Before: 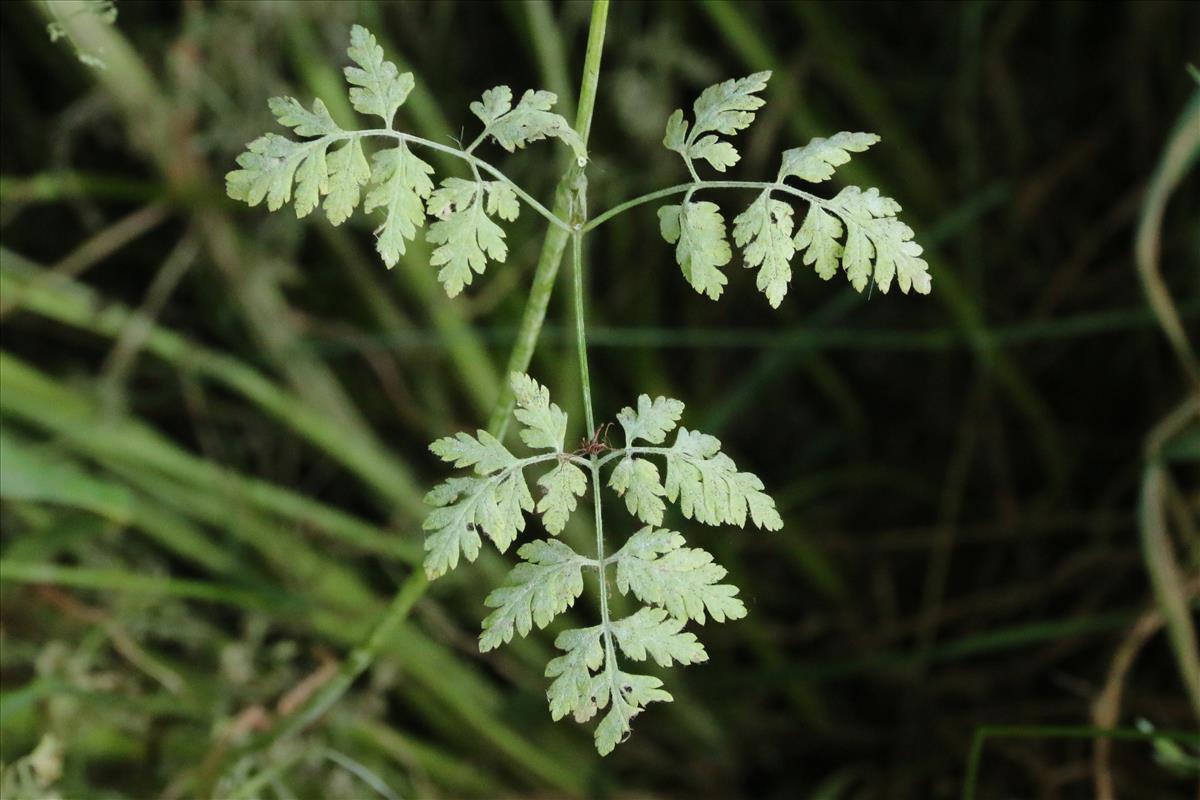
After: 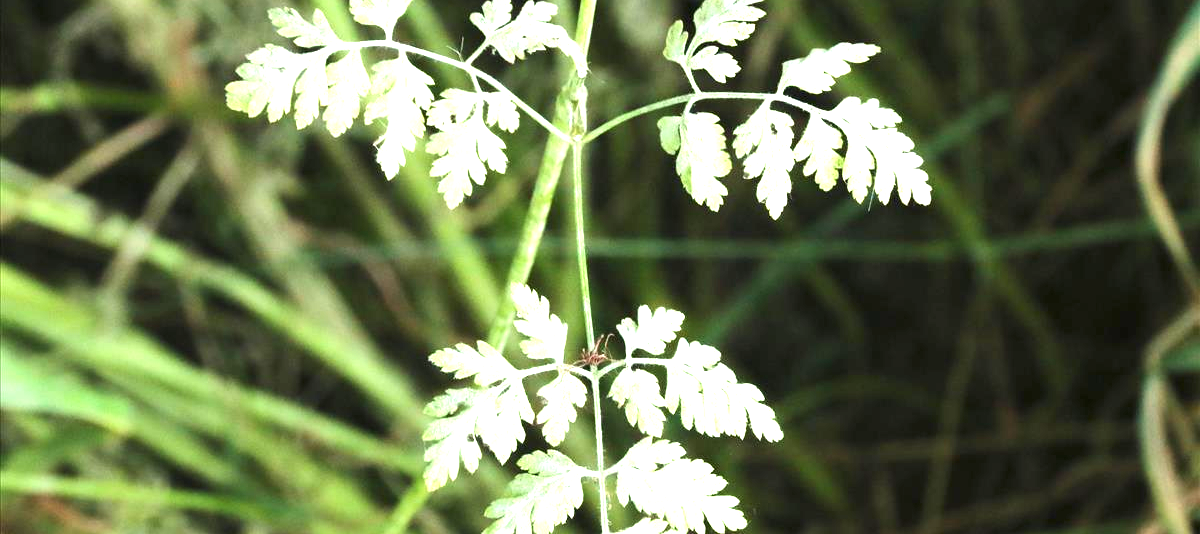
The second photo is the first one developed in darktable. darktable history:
crop: top 11.175%, bottom 21.994%
exposure: black level correction 0, exposure 1.741 EV, compensate highlight preservation false
